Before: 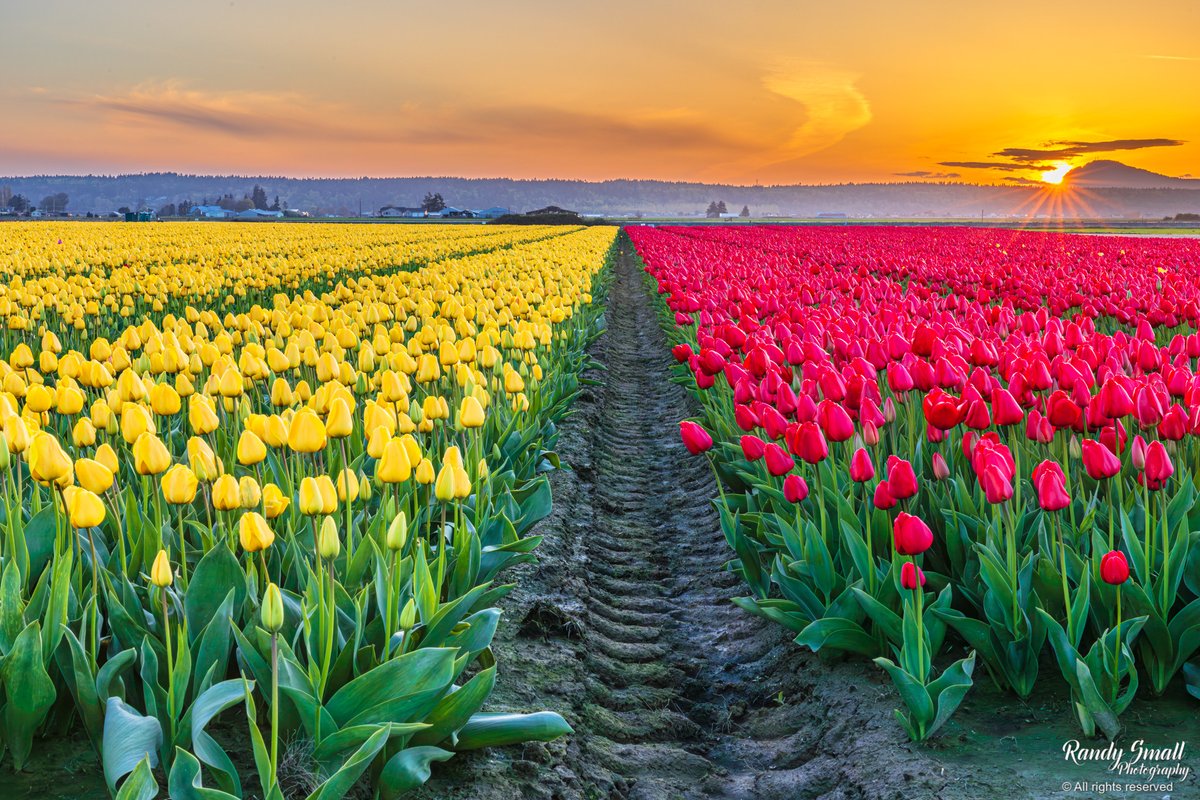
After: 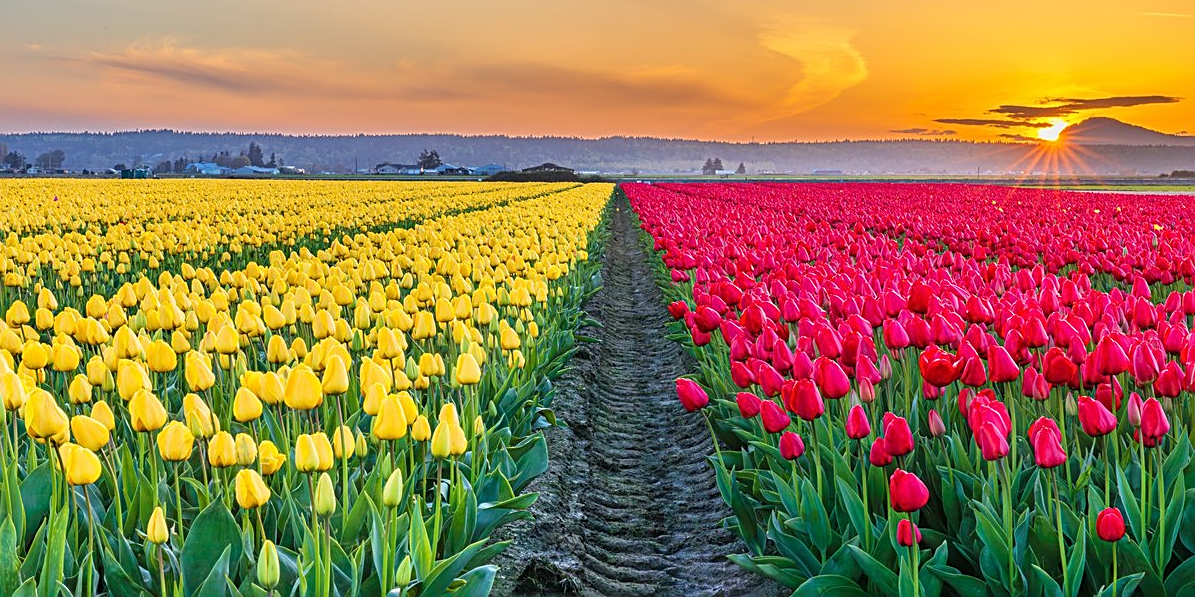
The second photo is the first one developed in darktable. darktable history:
crop: left 0.387%, top 5.469%, bottom 19.809%
sharpen: on, module defaults
